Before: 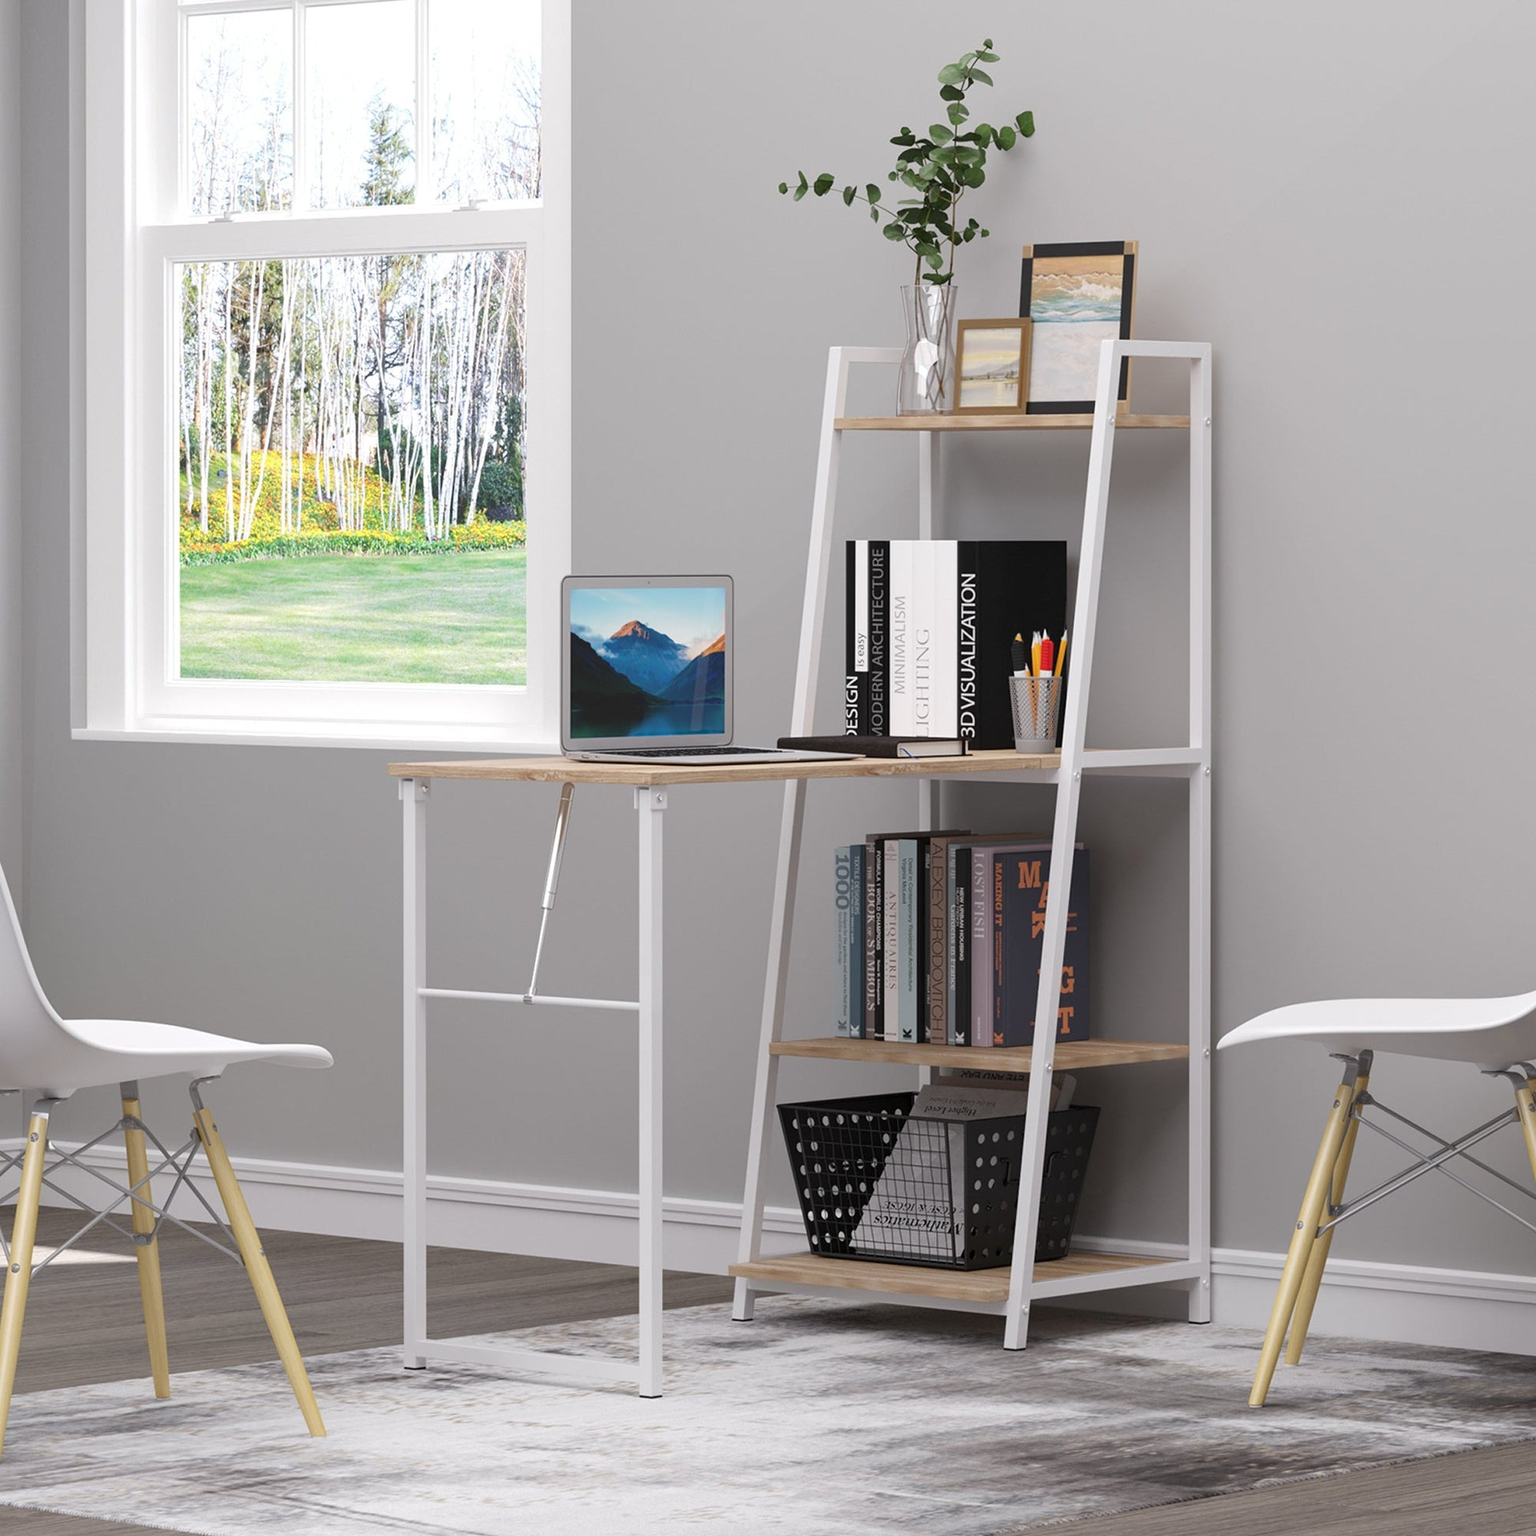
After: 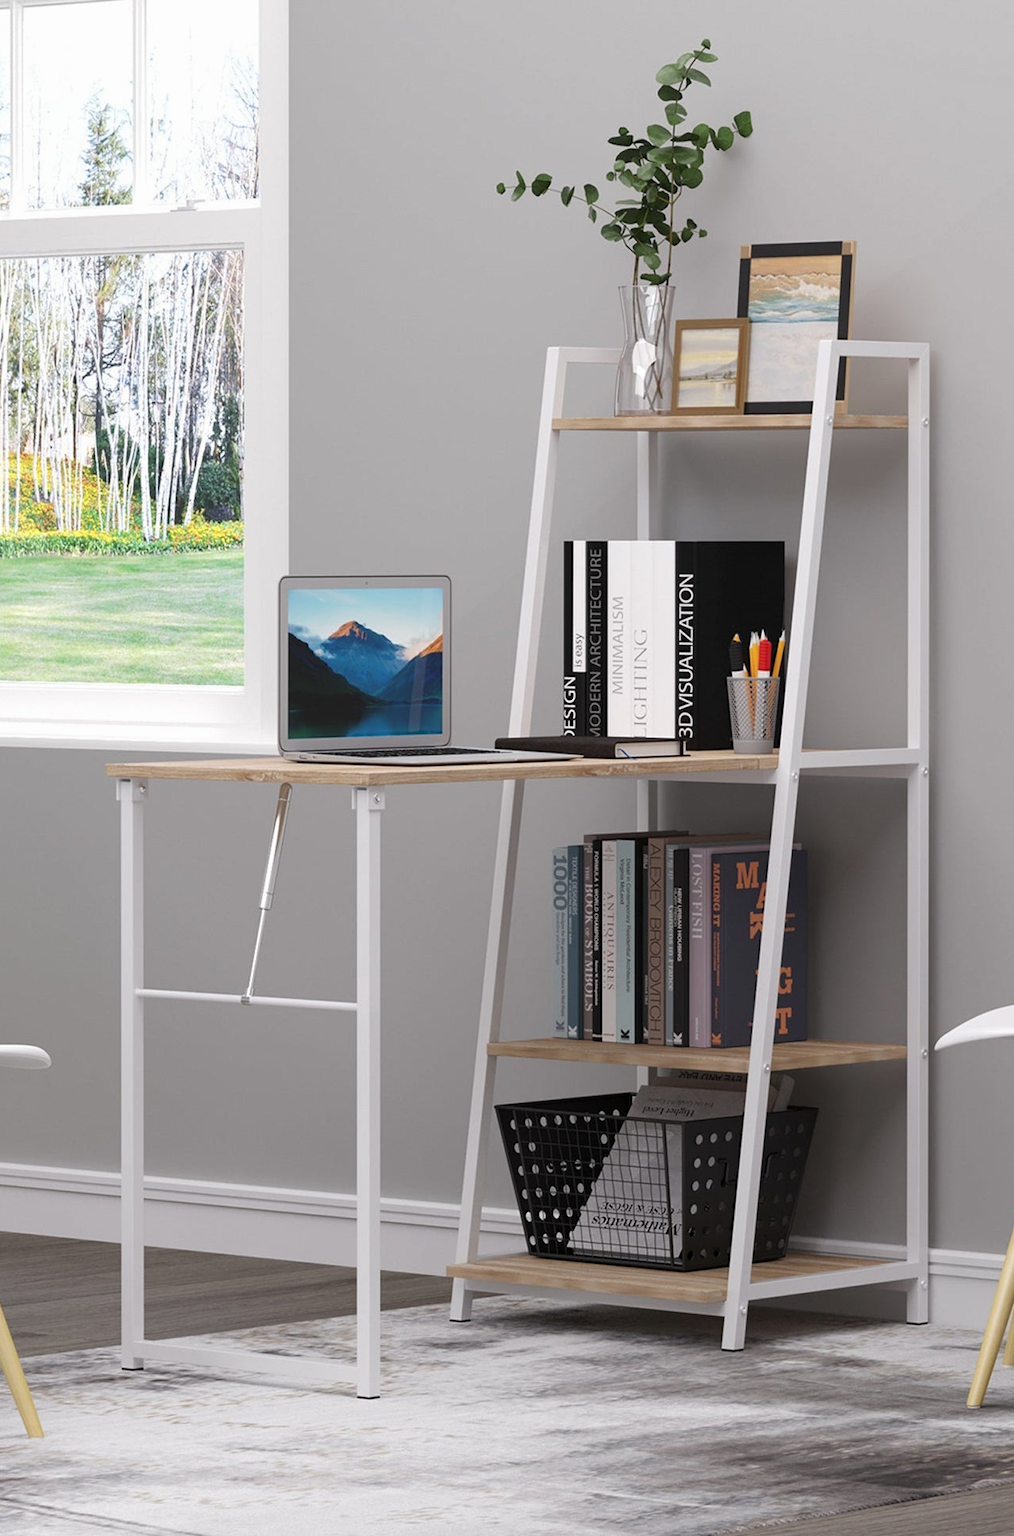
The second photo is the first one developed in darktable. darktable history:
tone equalizer: on, module defaults
levels: mode automatic, gray 50.8%
exposure: exposure -0.21 EV, compensate highlight preservation false
crop and rotate: left 18.442%, right 15.508%
